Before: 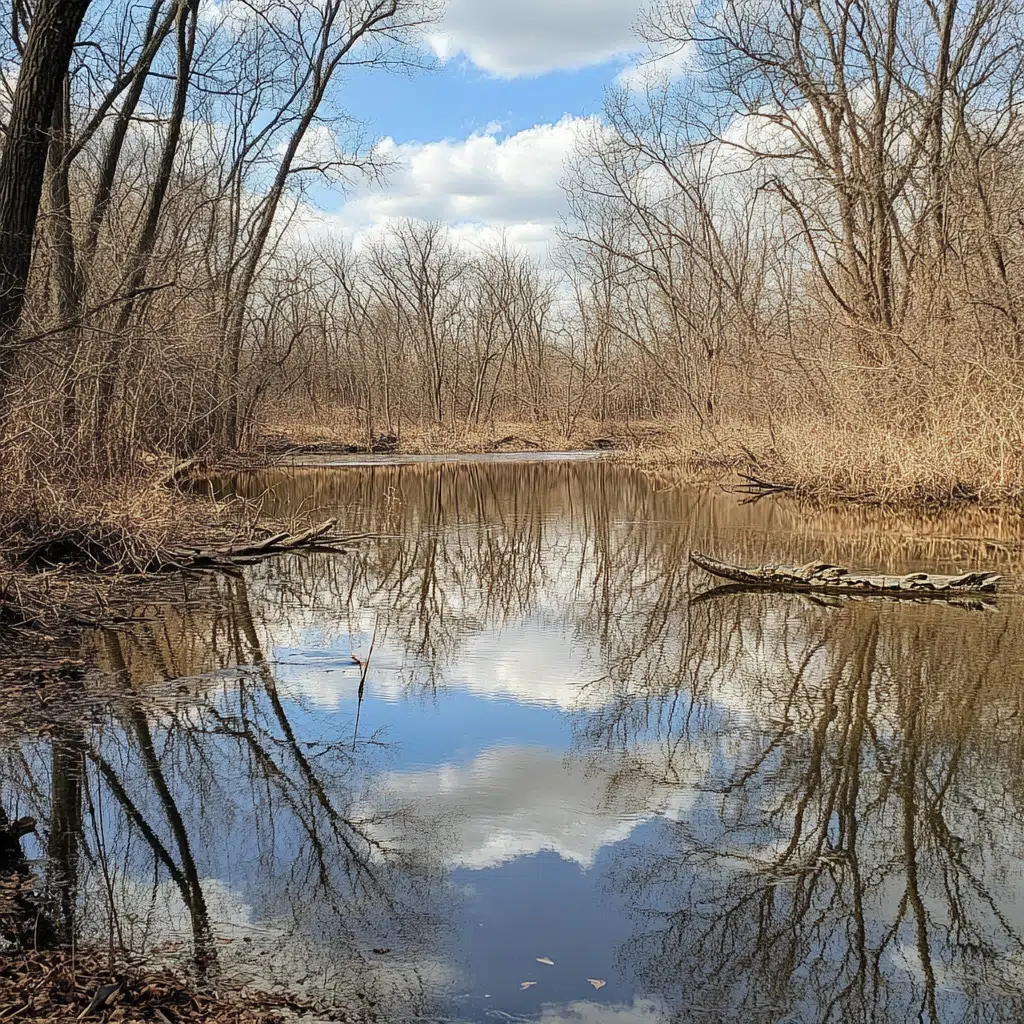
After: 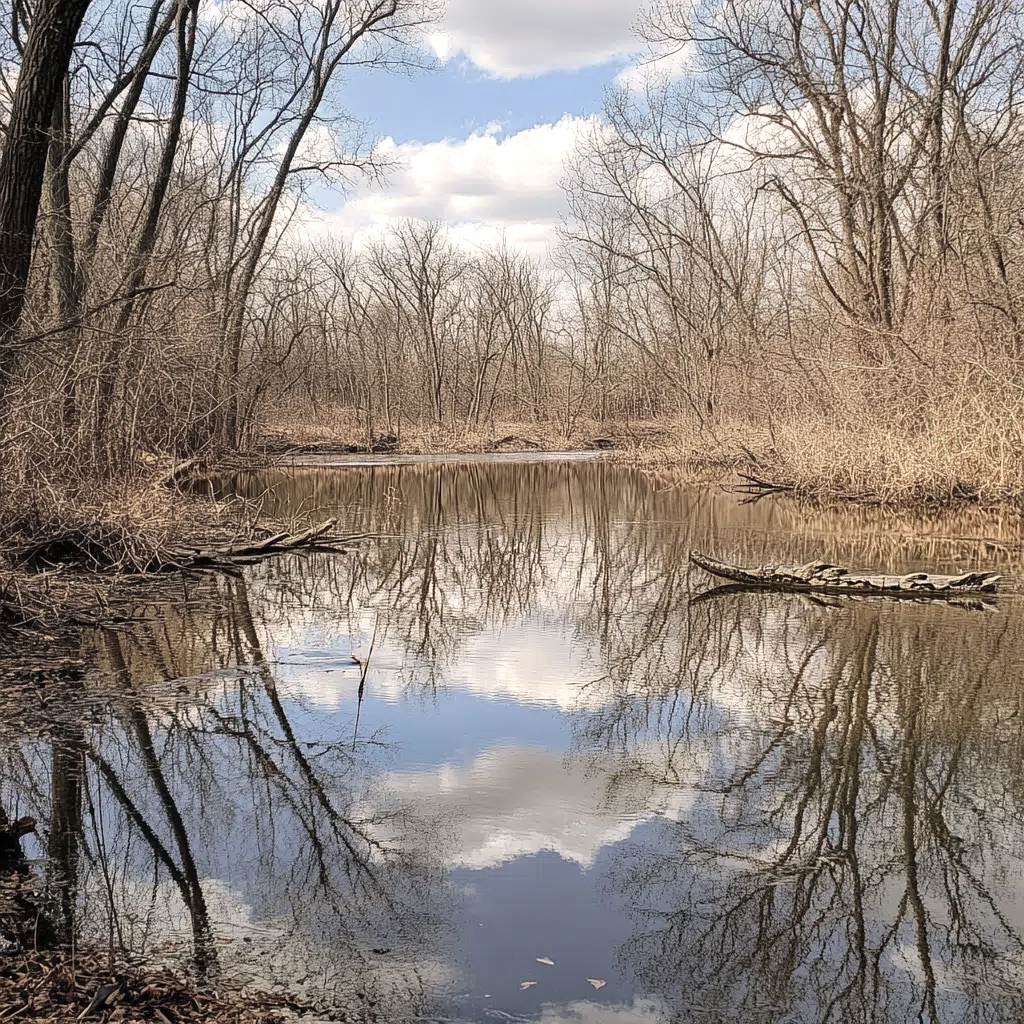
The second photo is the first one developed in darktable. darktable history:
exposure: exposure 0.2 EV, compensate highlight preservation false
color correction: highlights a* 5.59, highlights b* 5.24, saturation 0.68
